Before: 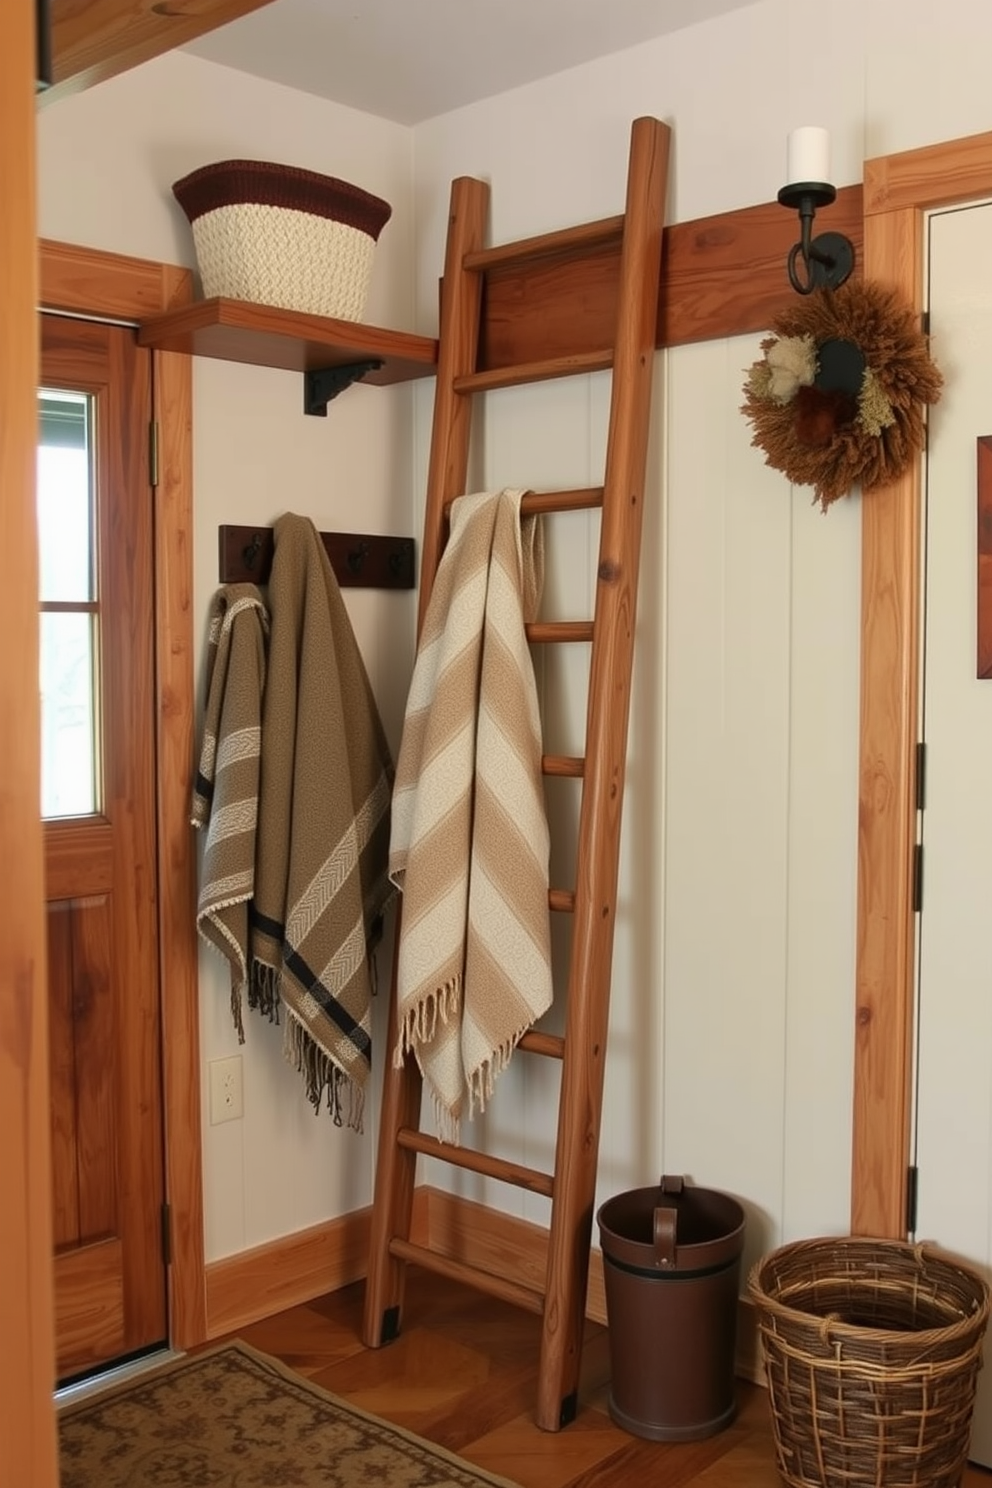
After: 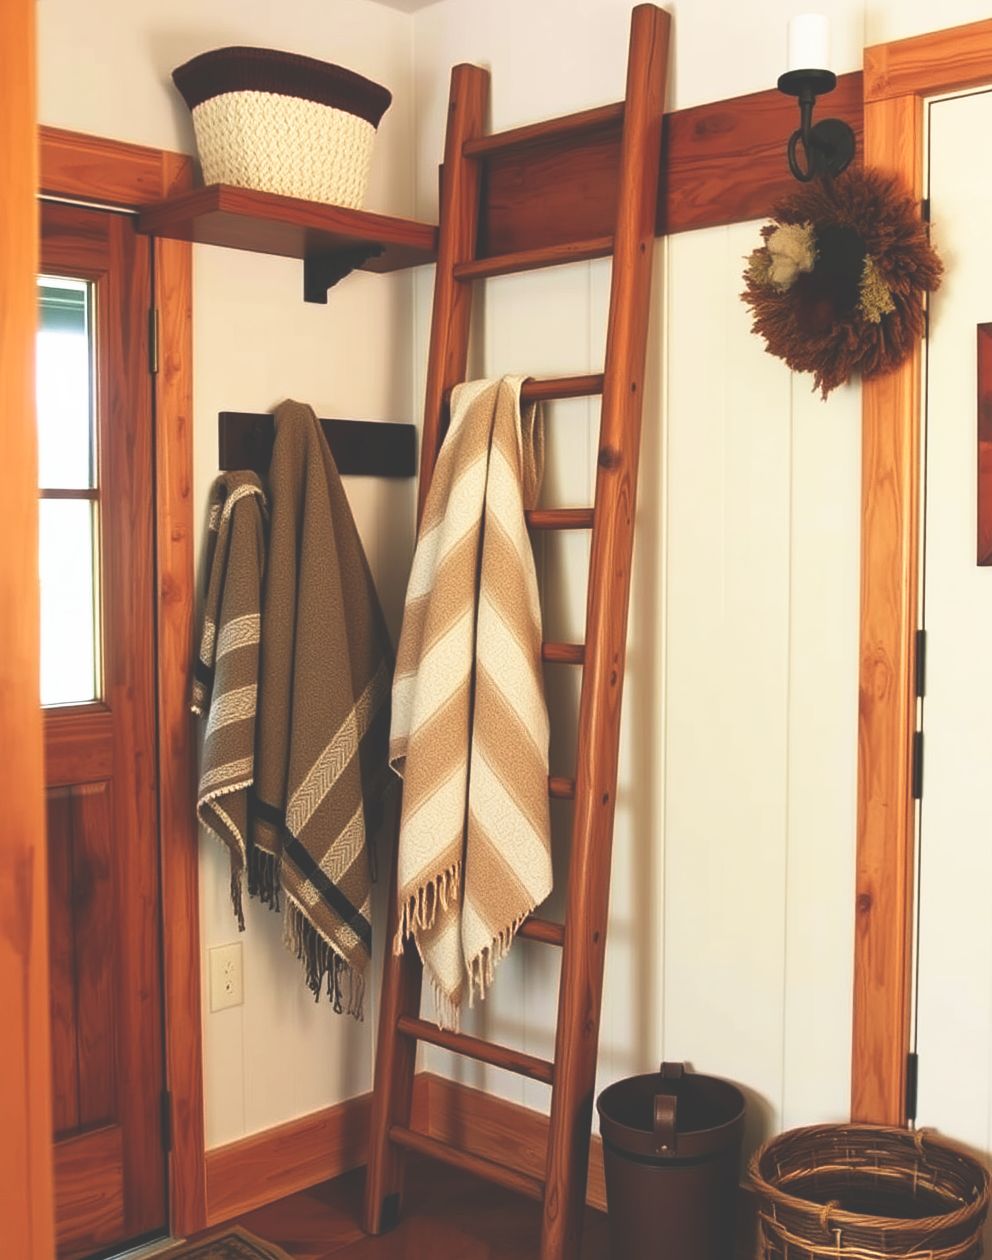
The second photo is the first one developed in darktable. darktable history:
base curve: curves: ch0 [(0, 0.036) (0.007, 0.037) (0.604, 0.887) (1, 1)], preserve colors none
crop: top 7.619%, bottom 7.646%
